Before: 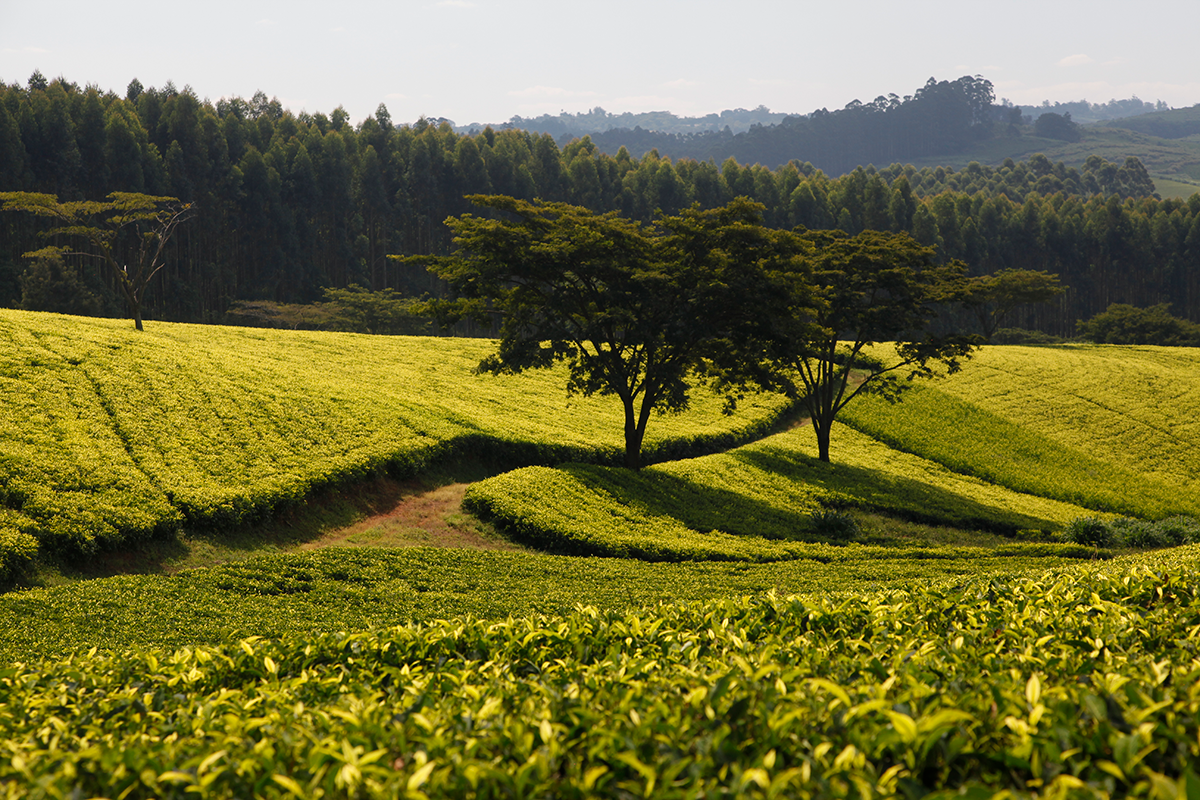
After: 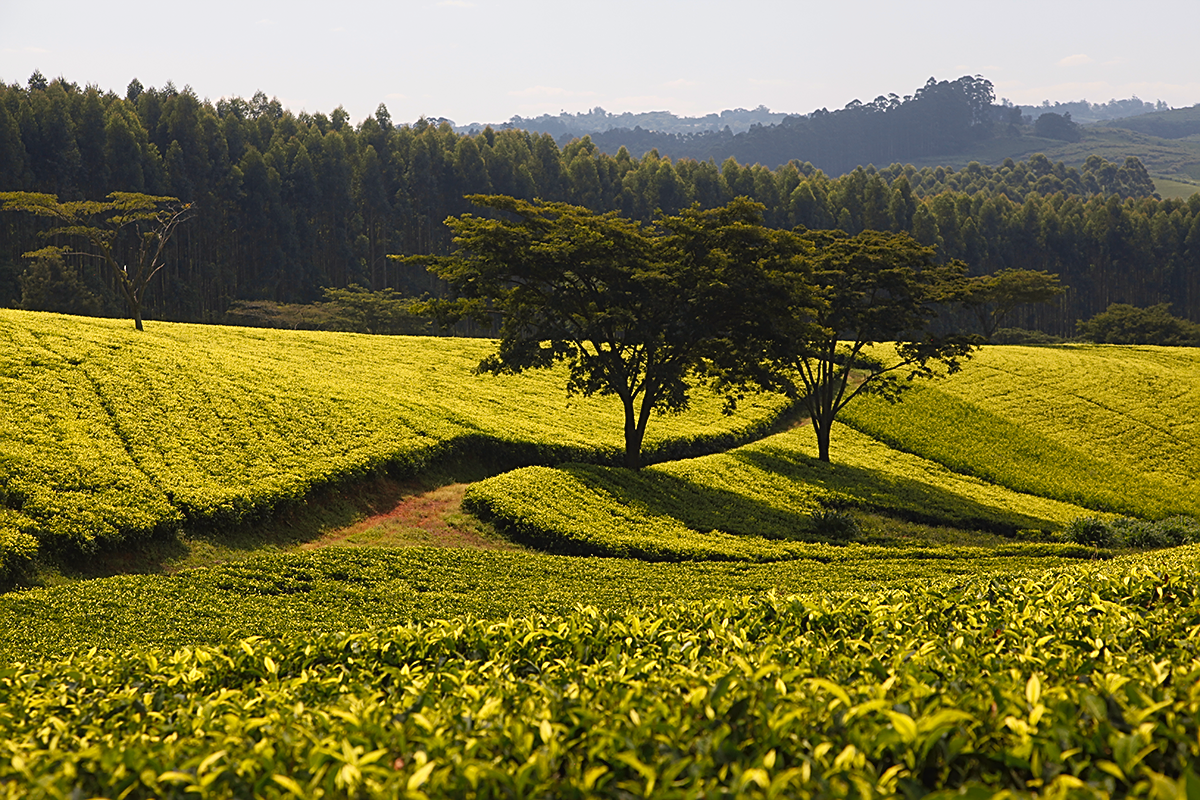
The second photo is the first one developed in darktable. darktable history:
rgb levels: preserve colors max RGB
sharpen: on, module defaults
tone curve: curves: ch0 [(0, 0.024) (0.119, 0.146) (0.474, 0.485) (0.718, 0.739) (0.817, 0.839) (1, 0.998)]; ch1 [(0, 0) (0.377, 0.416) (0.439, 0.451) (0.477, 0.485) (0.501, 0.503) (0.538, 0.544) (0.58, 0.613) (0.664, 0.7) (0.783, 0.804) (1, 1)]; ch2 [(0, 0) (0.38, 0.405) (0.463, 0.456) (0.498, 0.497) (0.524, 0.535) (0.578, 0.576) (0.648, 0.665) (1, 1)], color space Lab, independent channels, preserve colors none
